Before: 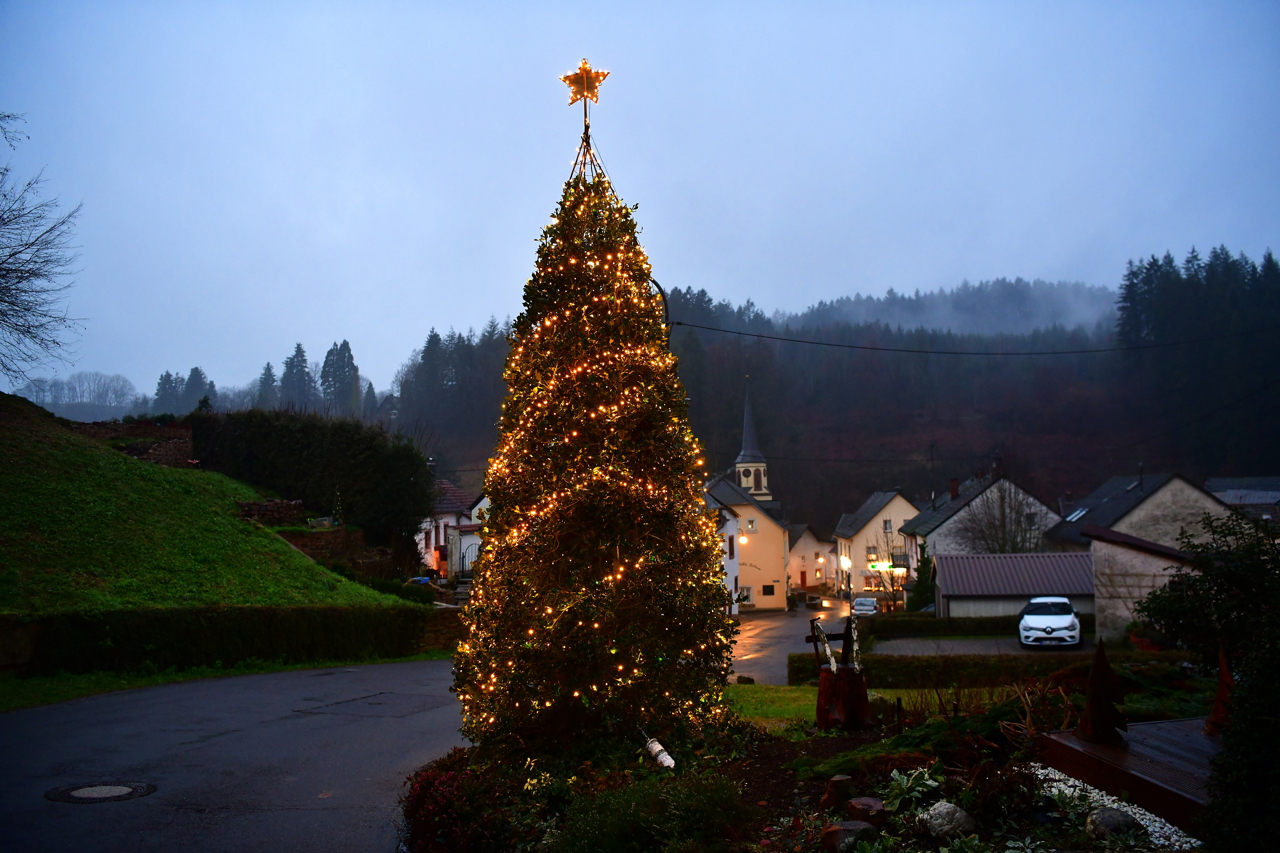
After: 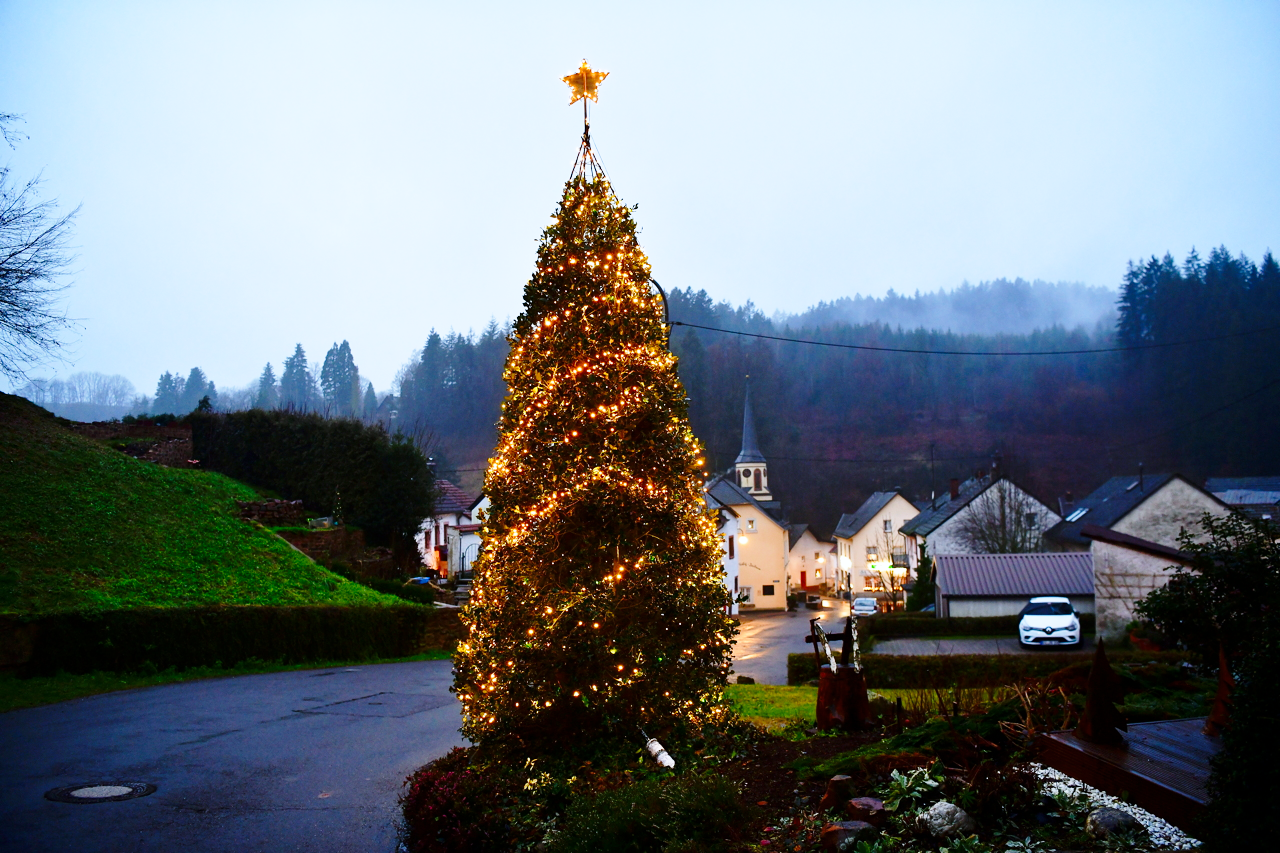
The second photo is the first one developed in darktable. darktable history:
white balance: red 0.931, blue 1.11
base curve: curves: ch0 [(0, 0) (0.028, 0.03) (0.121, 0.232) (0.46, 0.748) (0.859, 0.968) (1, 1)], preserve colors none
